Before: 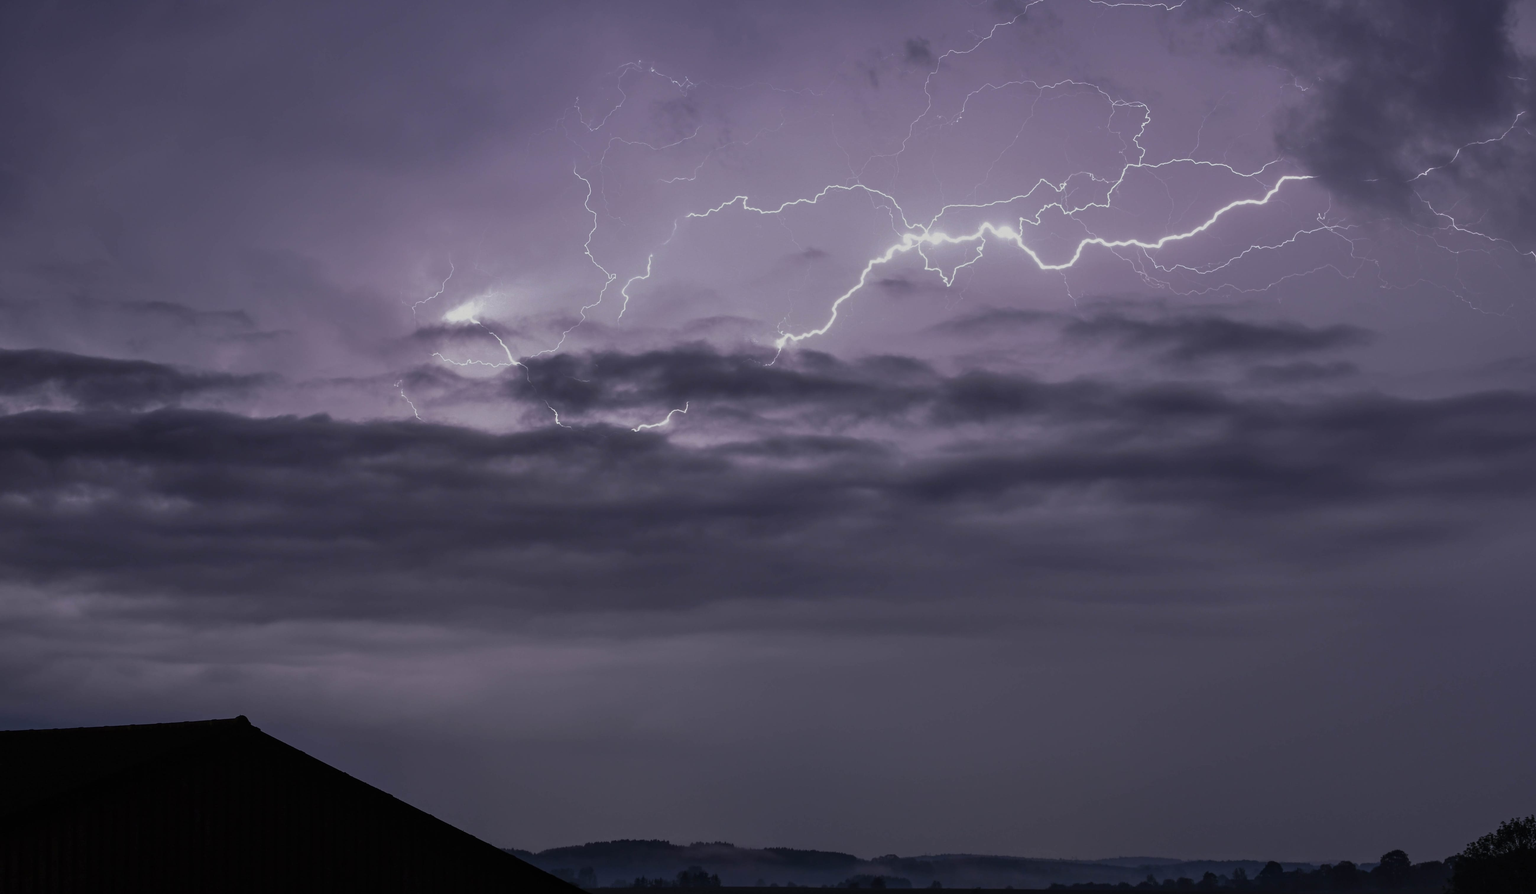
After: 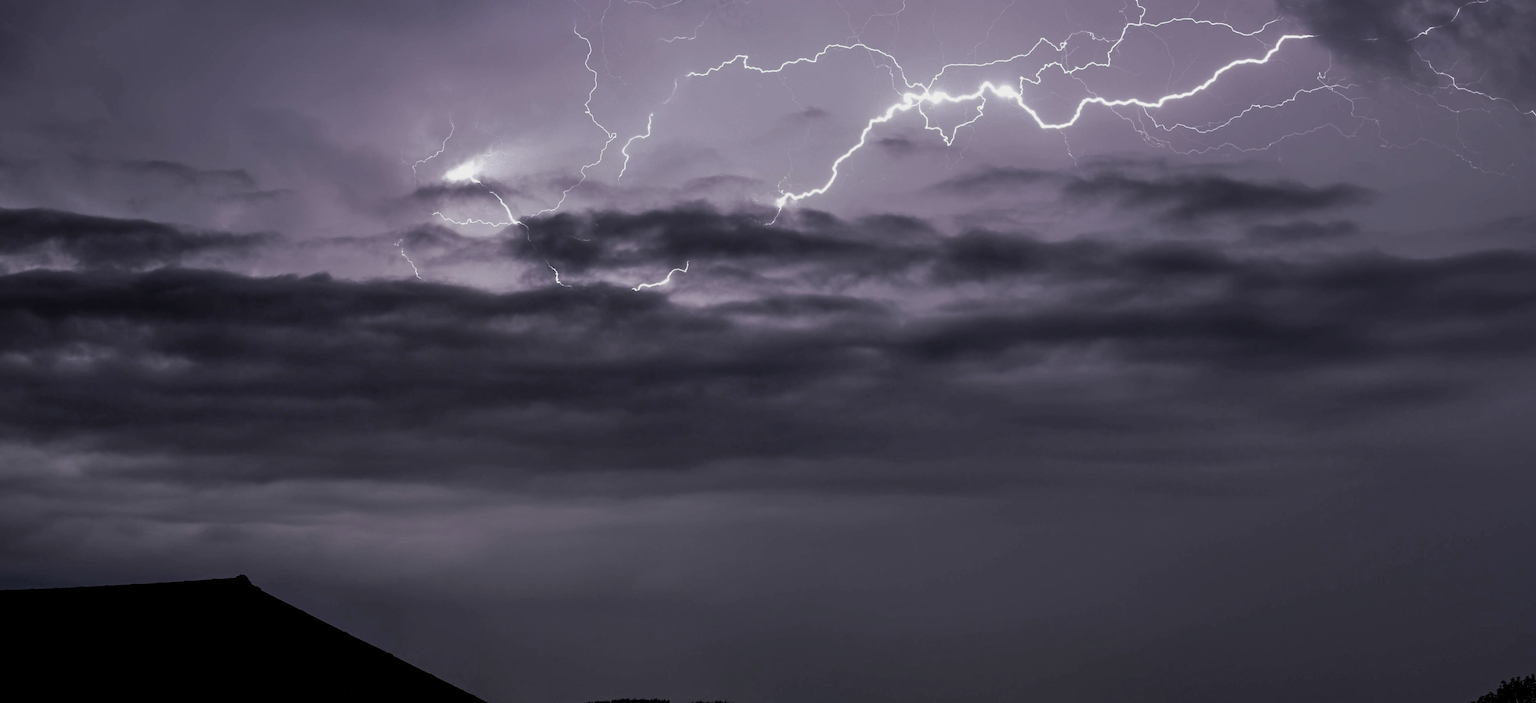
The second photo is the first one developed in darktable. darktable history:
color correction: highlights b* 0.016, saturation 0.841
exposure: compensate exposure bias true, compensate highlight preservation false
filmic rgb: black relative exposure -8.18 EV, white relative exposure 2.2 EV, target white luminance 99.971%, hardness 7.04, latitude 75.18%, contrast 1.315, highlights saturation mix -1.92%, shadows ↔ highlights balance 30.8%, color science v6 (2022)
crop and rotate: top 15.825%, bottom 5.494%
